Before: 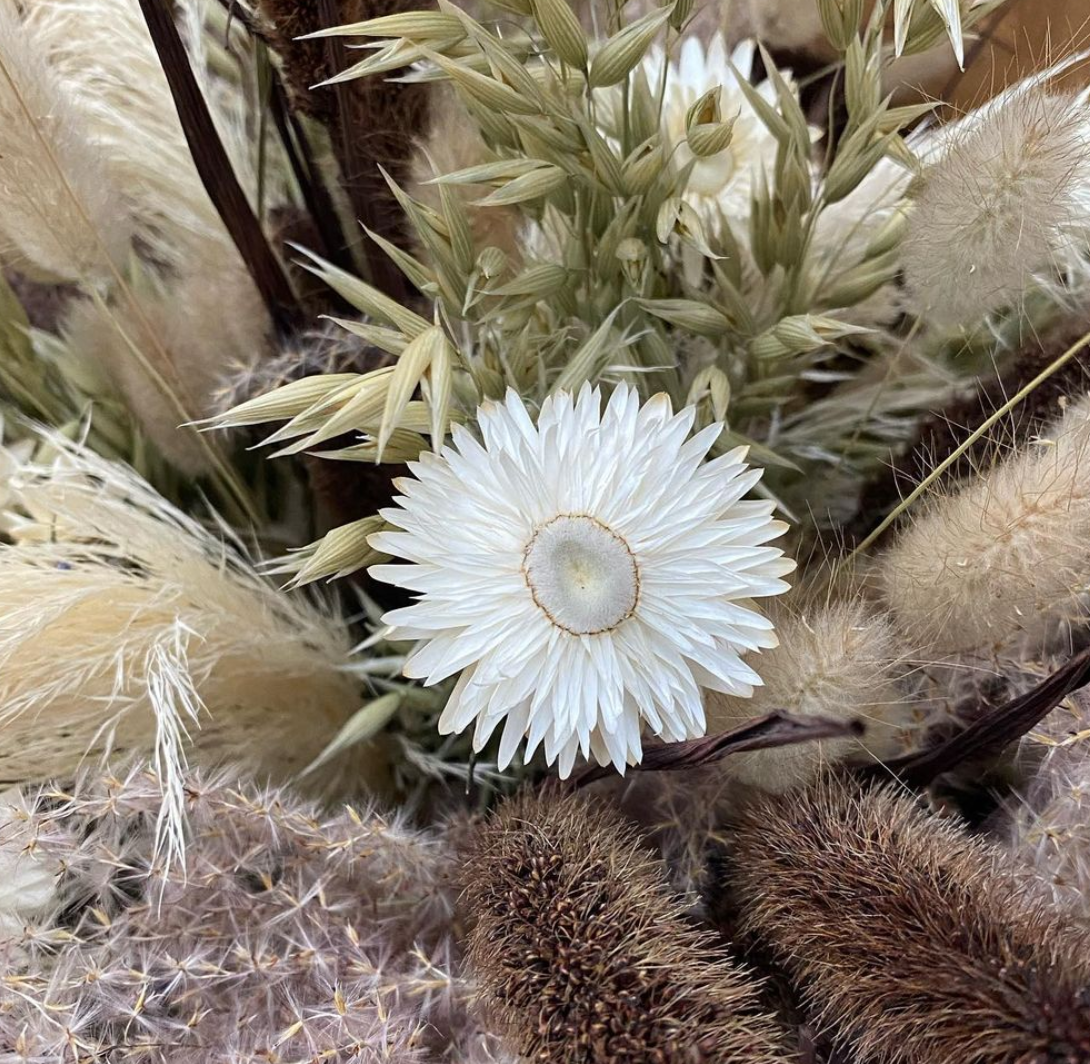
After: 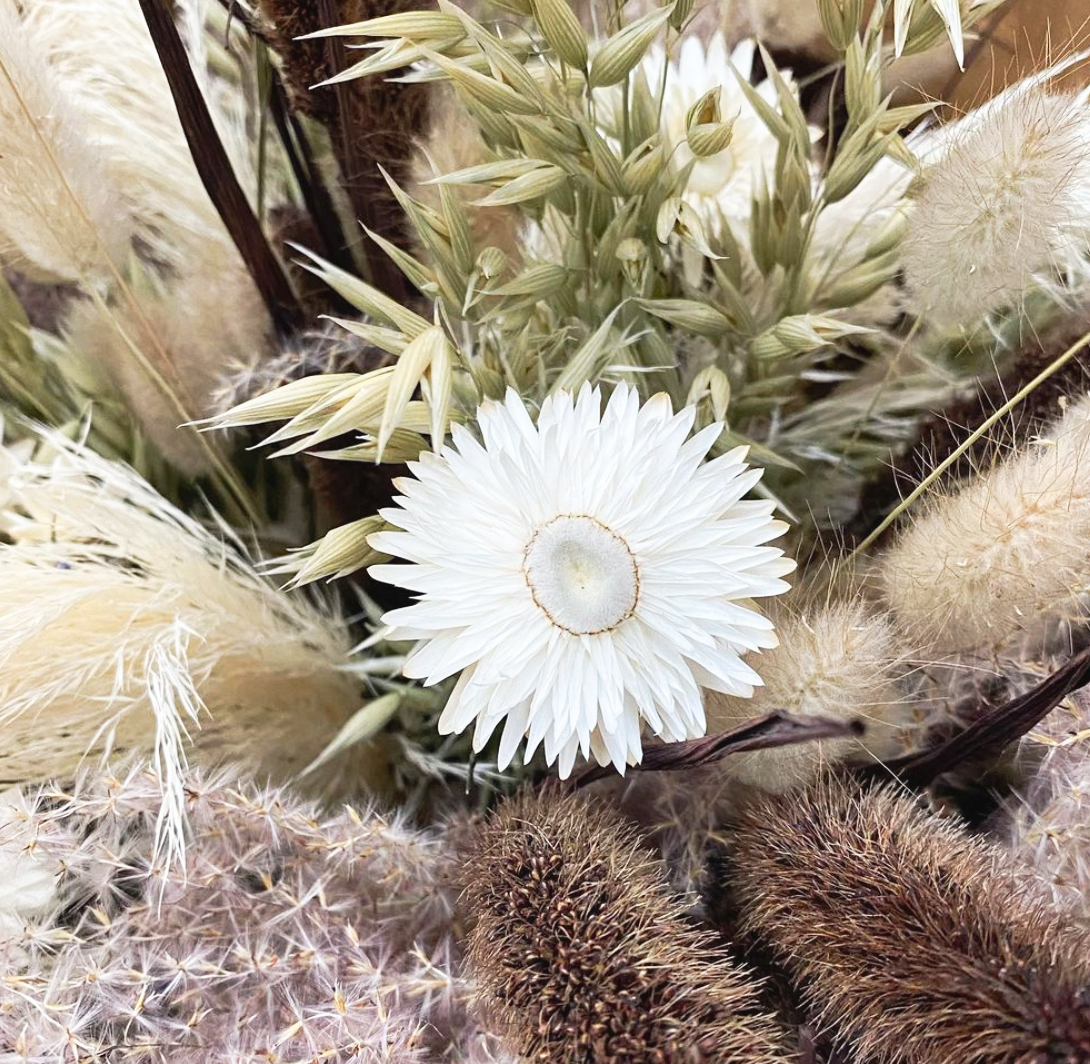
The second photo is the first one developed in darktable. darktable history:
tone curve: curves: ch0 [(0.003, 0.029) (0.188, 0.252) (0.46, 0.56) (0.608, 0.748) (0.871, 0.955) (1, 1)]; ch1 [(0, 0) (0.35, 0.356) (0.45, 0.453) (0.508, 0.515) (0.618, 0.634) (1, 1)]; ch2 [(0, 0) (0.456, 0.469) (0.5, 0.5) (0.634, 0.625) (1, 1)], preserve colors none
